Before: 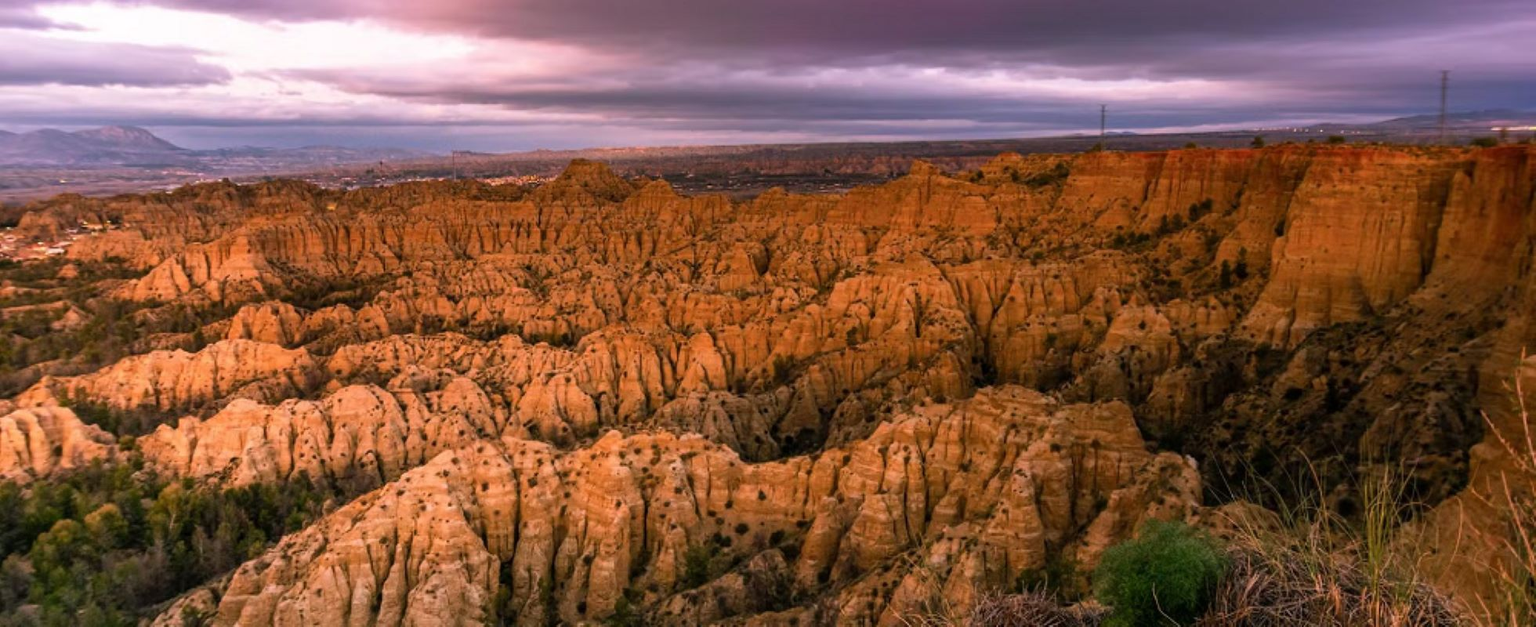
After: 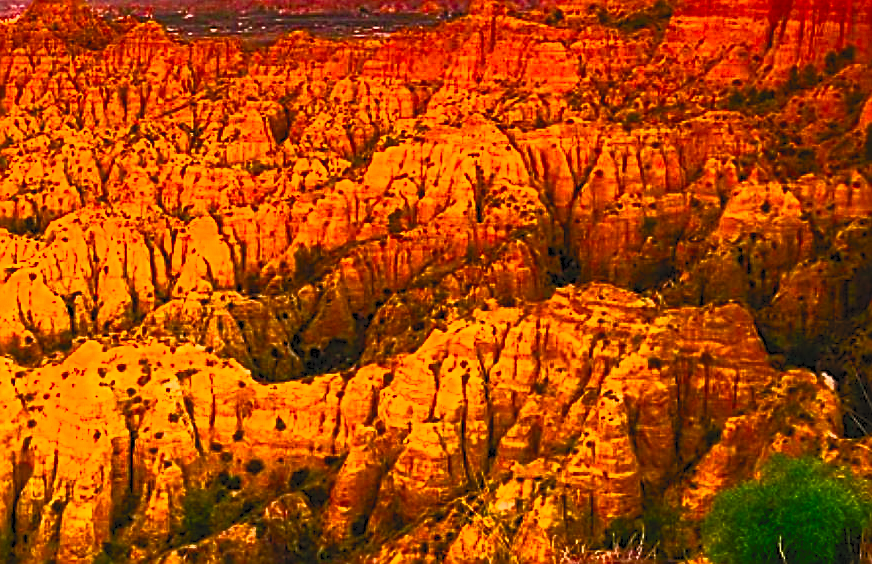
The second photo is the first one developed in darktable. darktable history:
contrast brightness saturation: contrast 0.985, brightness 0.987, saturation 0.985
color balance rgb: shadows lift › luminance -19.886%, highlights gain › luminance 14.5%, linear chroma grading › global chroma 14.928%, perceptual saturation grading › global saturation 31.064%
crop: left 35.354%, top 26.001%, right 20.143%, bottom 3.431%
sharpen: amount 0.888
